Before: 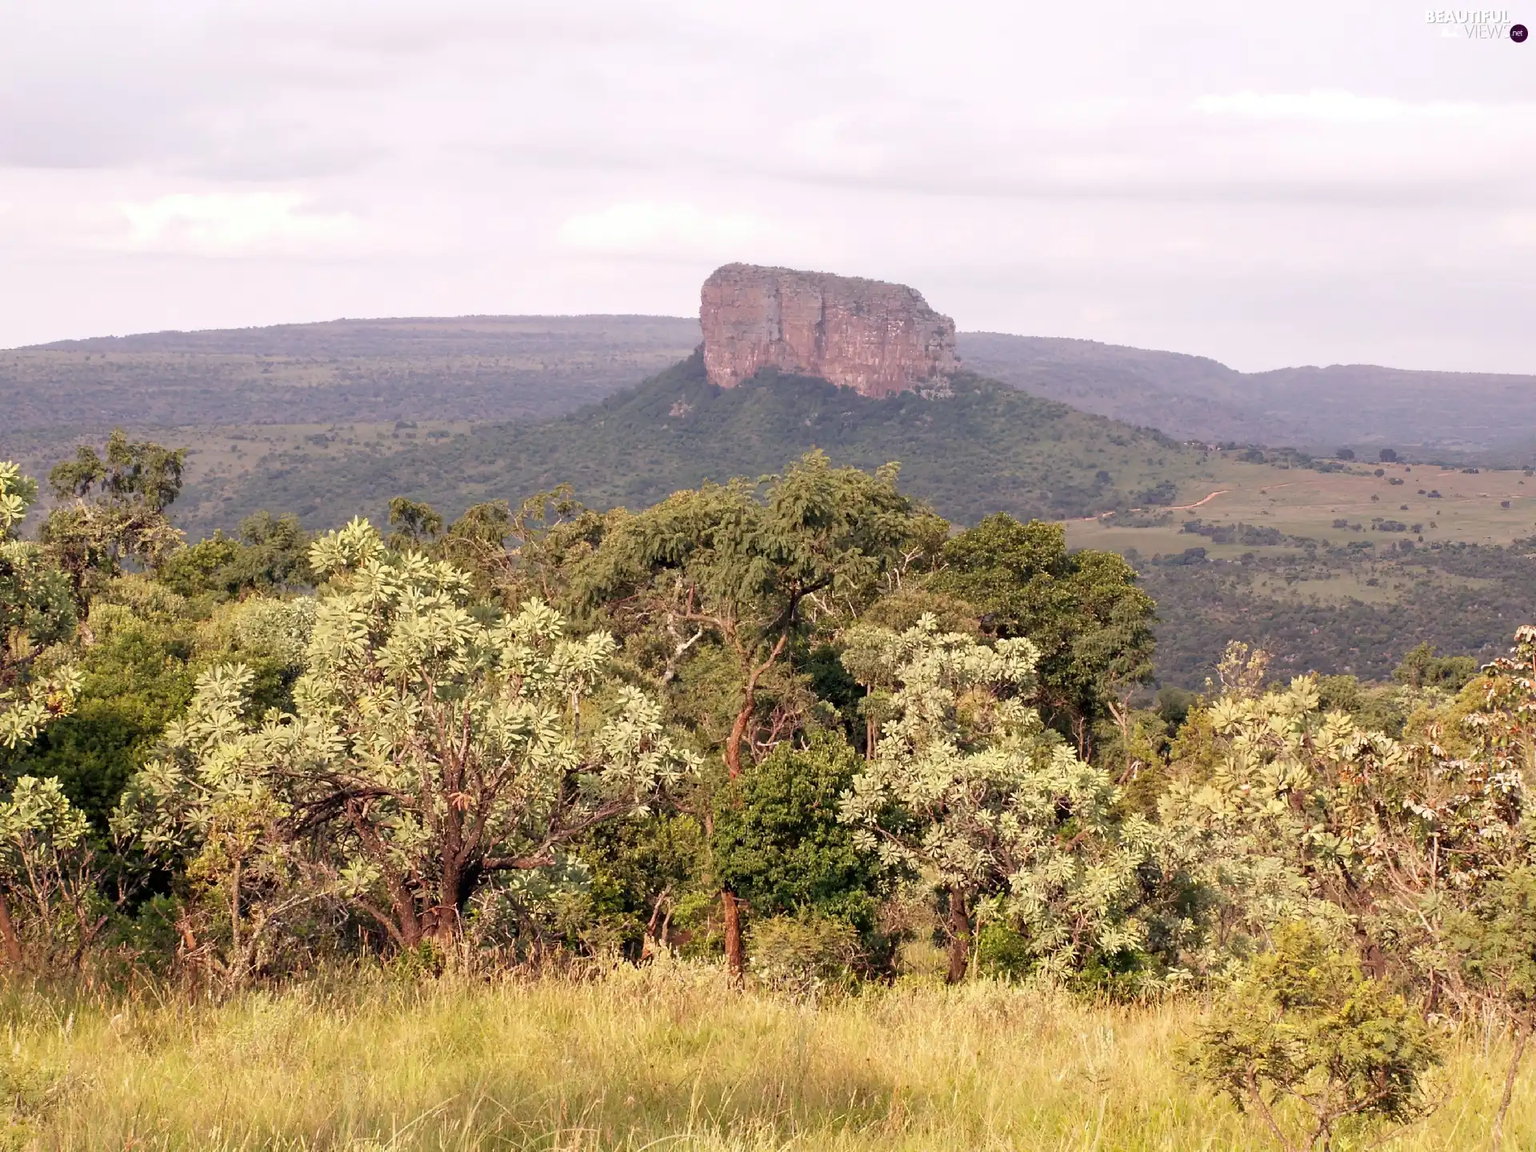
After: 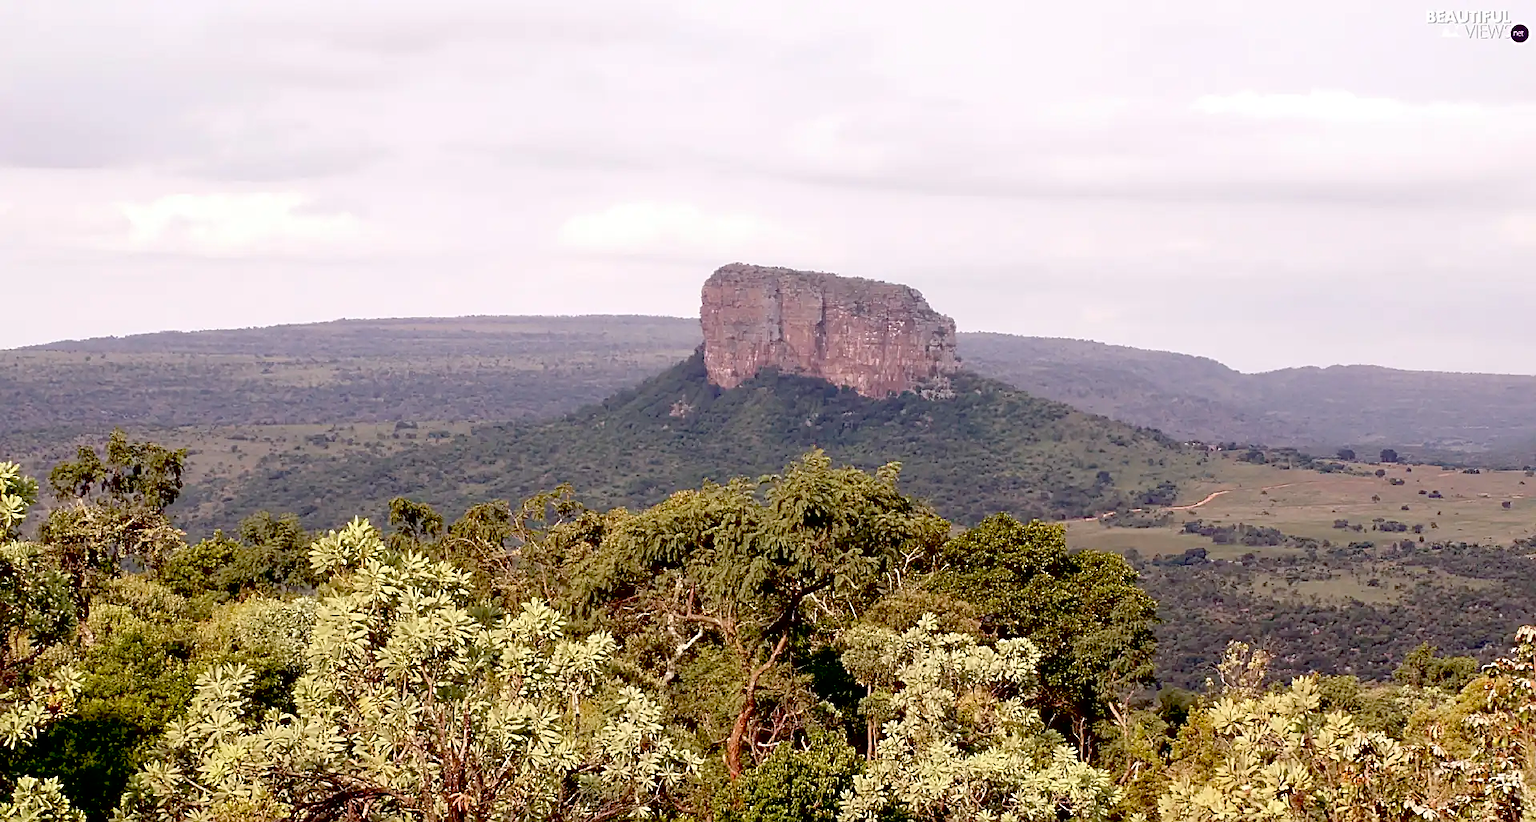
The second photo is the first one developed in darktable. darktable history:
exposure: black level correction 0.047, exposure 0.012 EV, compensate highlight preservation false
crop: right 0.001%, bottom 28.569%
haze removal: compatibility mode true, adaptive false
sharpen: on, module defaults
contrast brightness saturation: saturation -0.09
